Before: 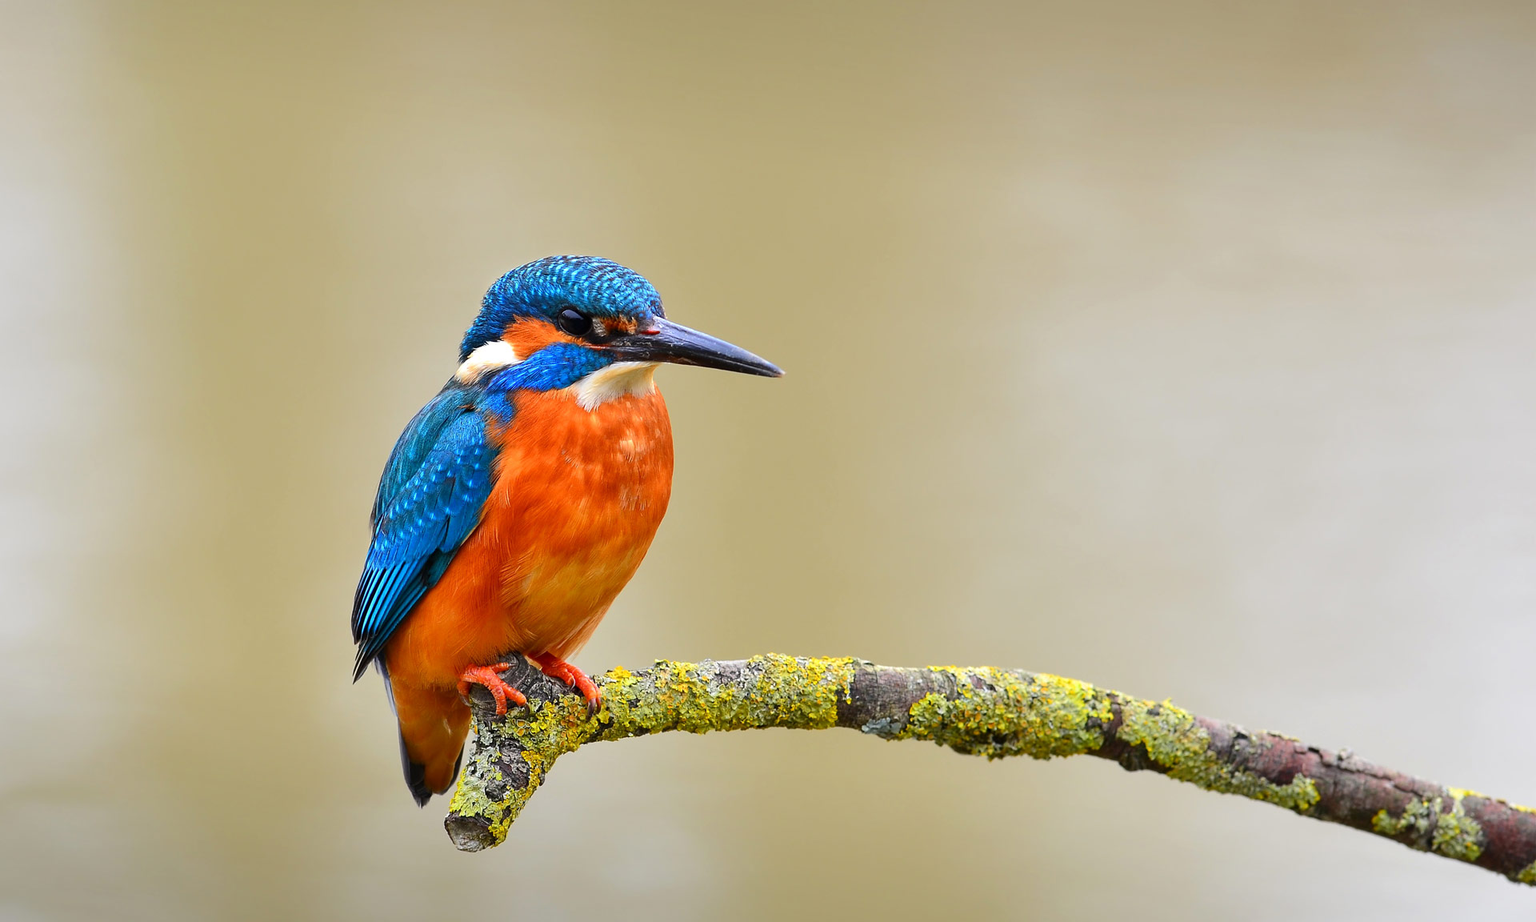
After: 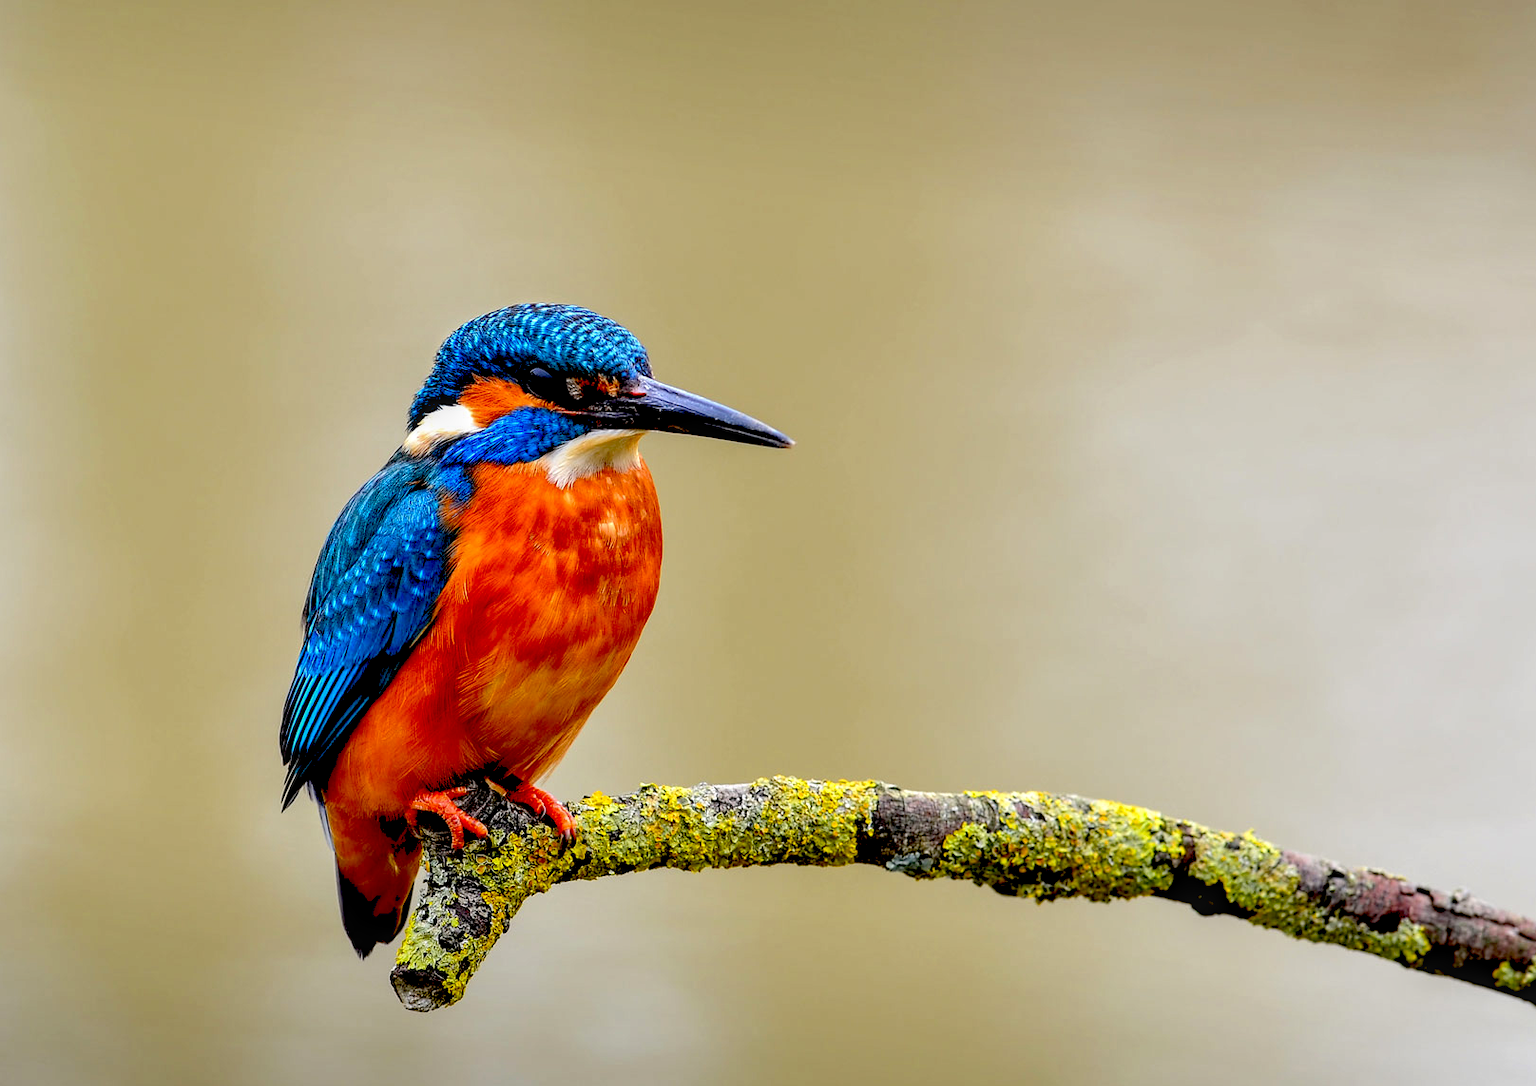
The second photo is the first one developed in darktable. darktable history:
exposure: black level correction 0.047, exposure 0.013 EV, compensate highlight preservation false
rotate and perspective: automatic cropping off
levels: levels [0, 0.498, 1]
local contrast: detail 130%
crop: left 7.598%, right 7.873%
